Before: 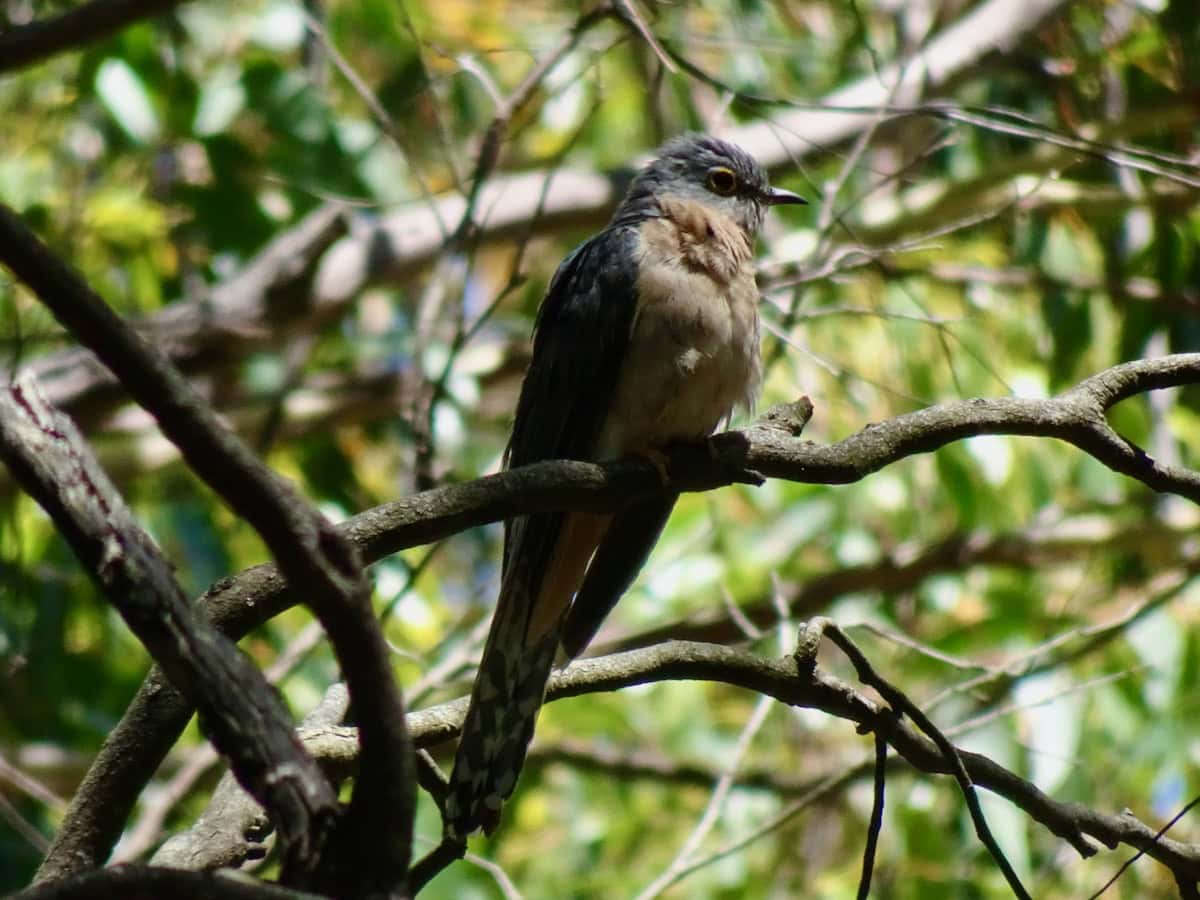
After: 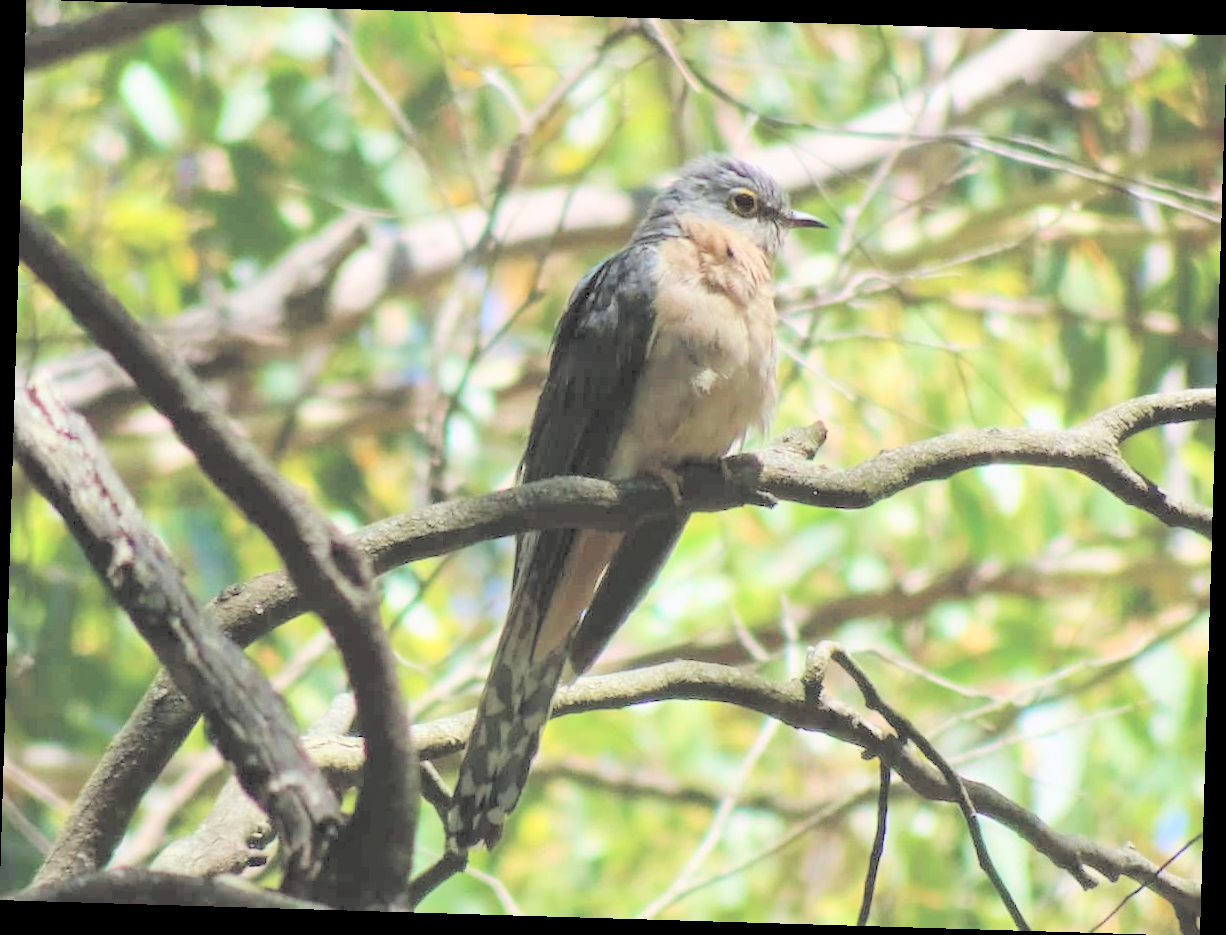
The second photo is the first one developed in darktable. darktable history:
contrast brightness saturation: brightness 1
rotate and perspective: rotation 1.72°, automatic cropping off
